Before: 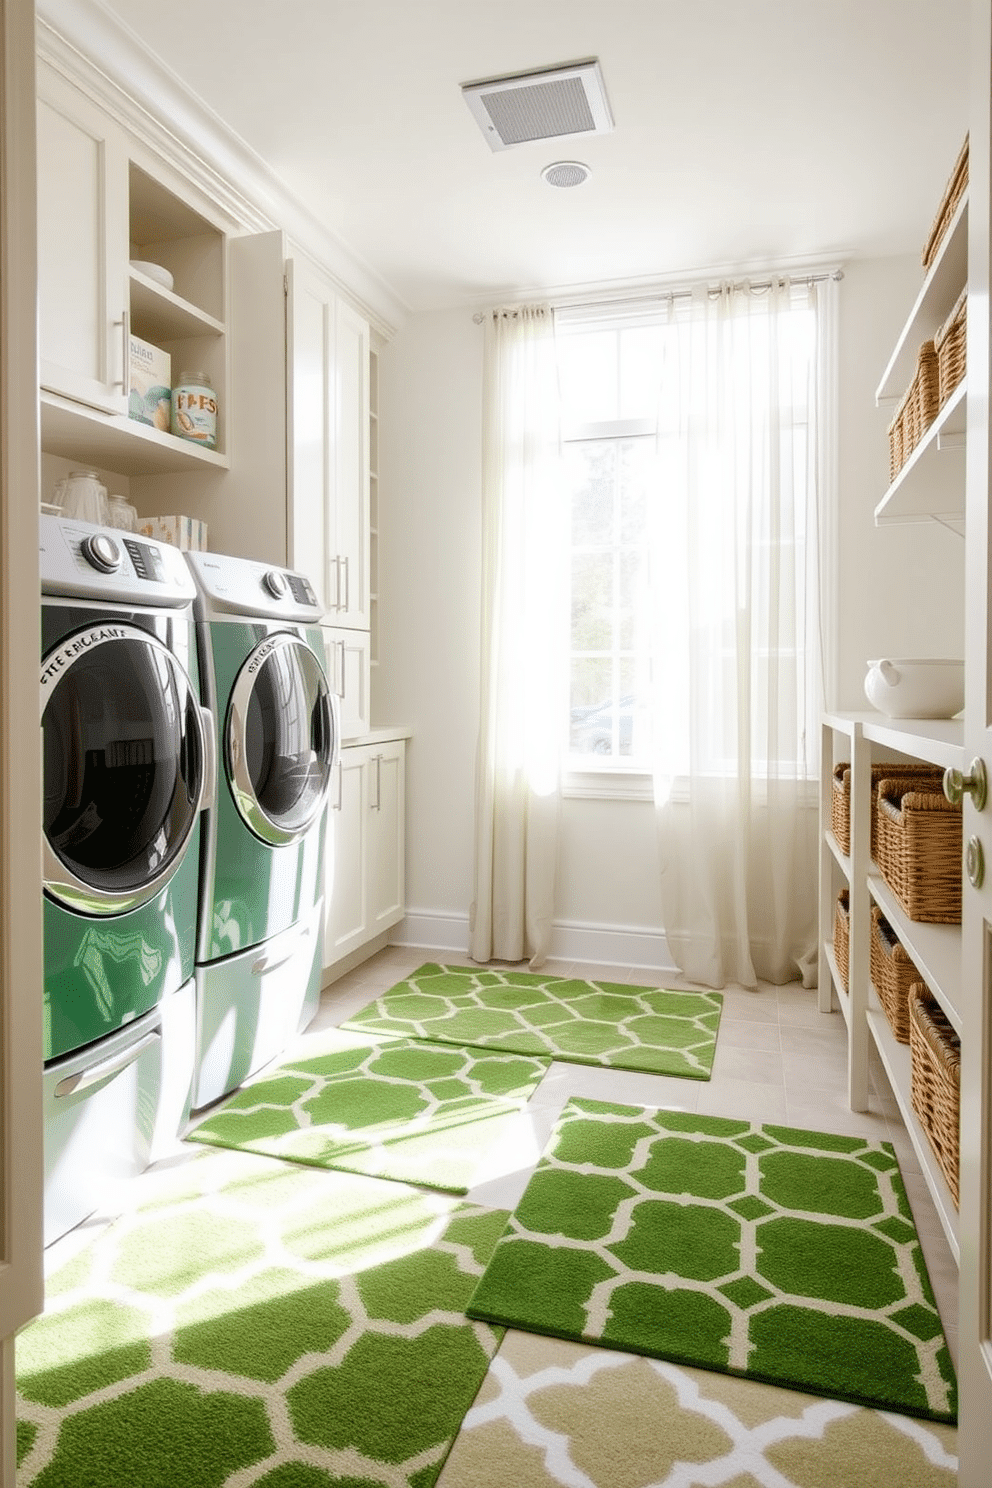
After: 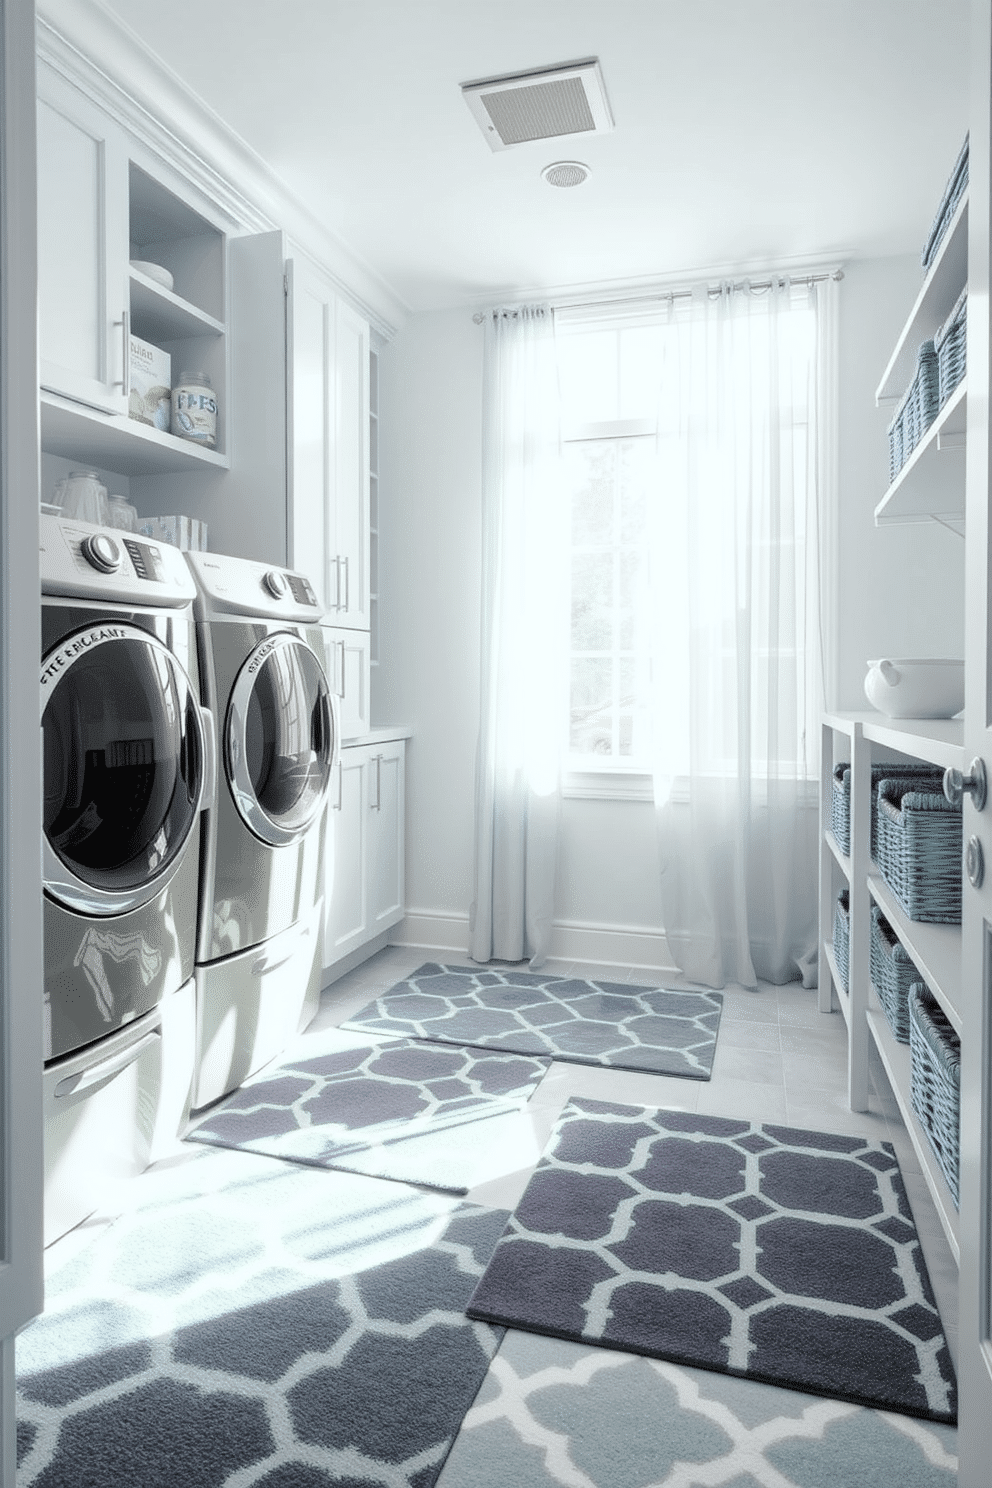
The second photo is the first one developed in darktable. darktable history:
tone curve: curves: ch0 [(0, 0) (0.003, 0.005) (0.011, 0.019) (0.025, 0.04) (0.044, 0.064) (0.069, 0.095) (0.1, 0.129) (0.136, 0.169) (0.177, 0.207) (0.224, 0.247) (0.277, 0.298) (0.335, 0.354) (0.399, 0.416) (0.468, 0.478) (0.543, 0.553) (0.623, 0.634) (0.709, 0.709) (0.801, 0.817) (0.898, 0.912) (1, 1)], preserve colors none
color look up table: target L [99.15, 85.2, 71.55, 94.74, 87.91, 75, 80.95, 90.35, 75.73, 72.44, 52.79, 62, 46.39, 50.89, 53.88, 21.05, 93.63, 90.9, 78.77, 78.95, 75.23, 77.75, 69.41, 65.41, 51.37, 60.09, 24.89, 30.79, 0, 94.96, 87.97, 91.62, 79.61, 64.73, 58.49, 61.65, 59.88, 87.32, 77.73, 49.62, 62.27, 31.24, 26.15, 25.89, 90.67, 91.83, 77.5, 75.62, 30.65], target a [-9.101, -34.43, 20.24, -8.925, 4.558, 11.2, -5.178, -13.55, -12.52, 0.041, -1.291, -2.524, 14.03, -25.72, -8.427, -0.595, -8.991, -34.64, 1.917, -7.204, -7.215, 12.66, 21.08, 12.49, -3.924, 4.528, 0.015, 6.869, 0, 0.807, 4.173, 1.56, 11.93, -1.125, 21.28, 2.98, 9.559, -2.107, 6.881, 16.16, 1.168, 14.94, 8.993, 3.175, -14.25, -6.284, 0.087, -6.242, -2.052], target b [6.689, 2.079, -36.55, 21.53, -0.017, -25.47, -6.282, 18.01, -6.098, 15.78, -24.28, 1.5, -12.46, 1.073, 7.557, -6.656, -11.6, 2.455, -12.7, -27.13, -16.53, -29.7, -42.96, -21.81, -6.398, -22.68, -3.408, -14.23, 0, -6.8, -21.03, -15.04, -27.88, 0.863, -58.48, -11.33, -30.99, -15.69, -22.99, -39.94, -9.702, -38.24, -22.14, -11.47, 1.409, -9.368, -4.28, -6.616, -5.551], num patches 49
